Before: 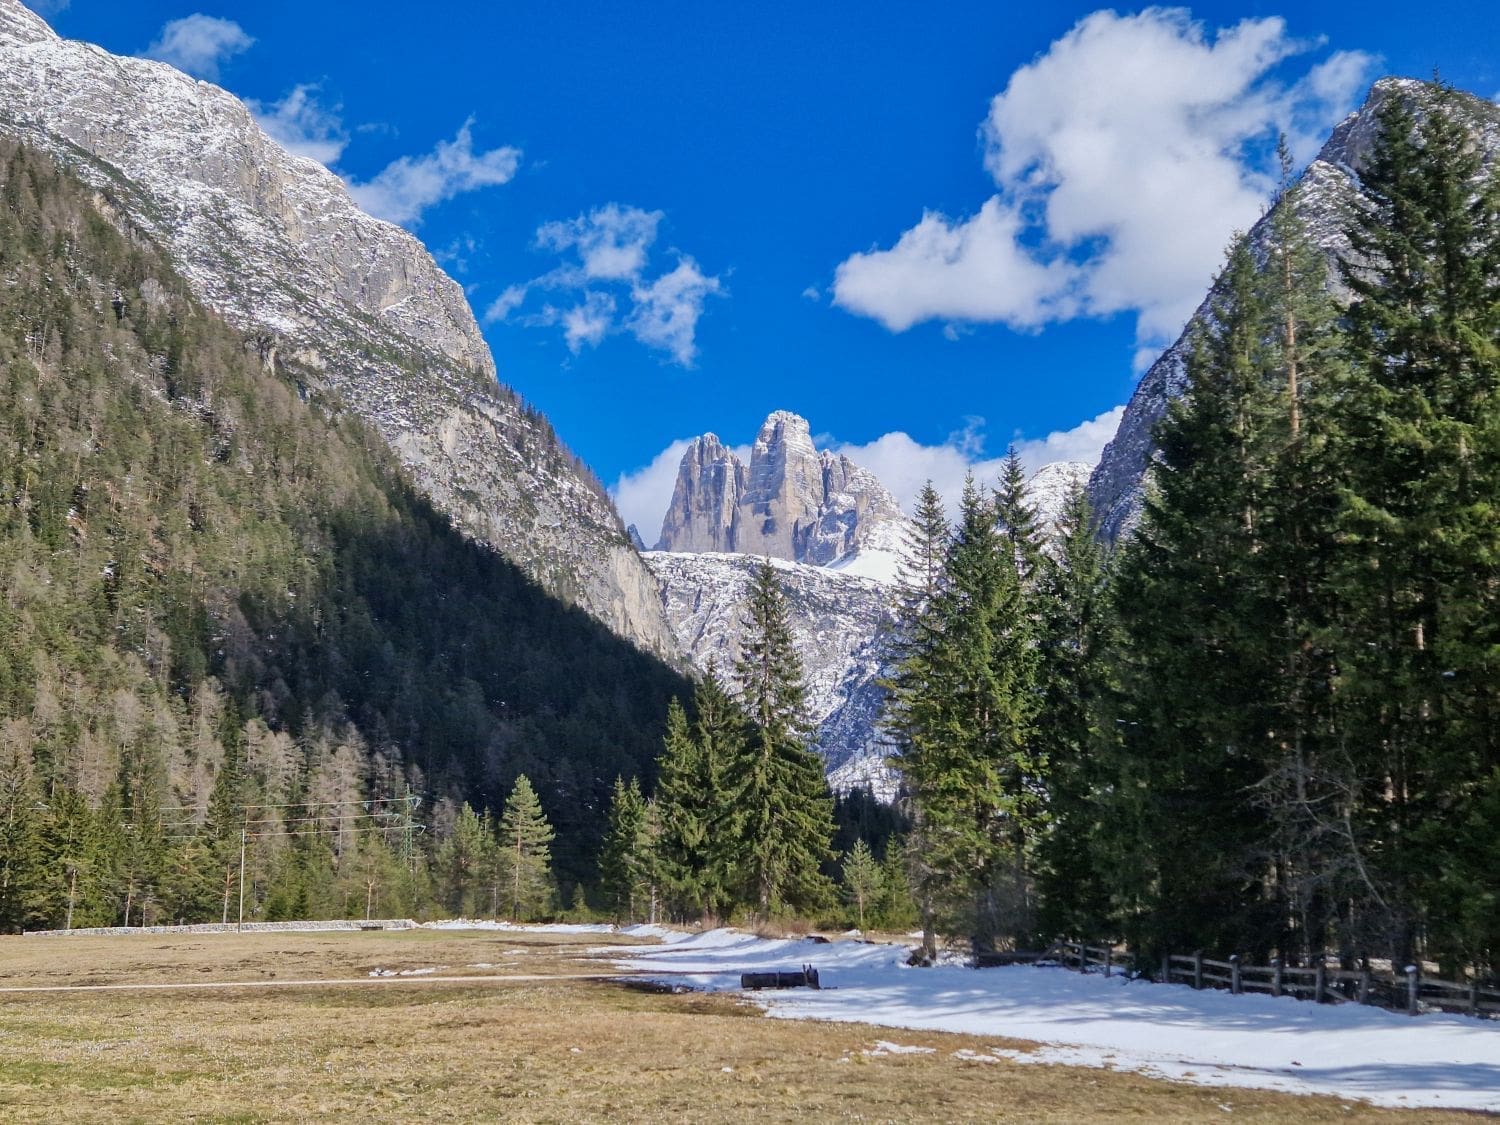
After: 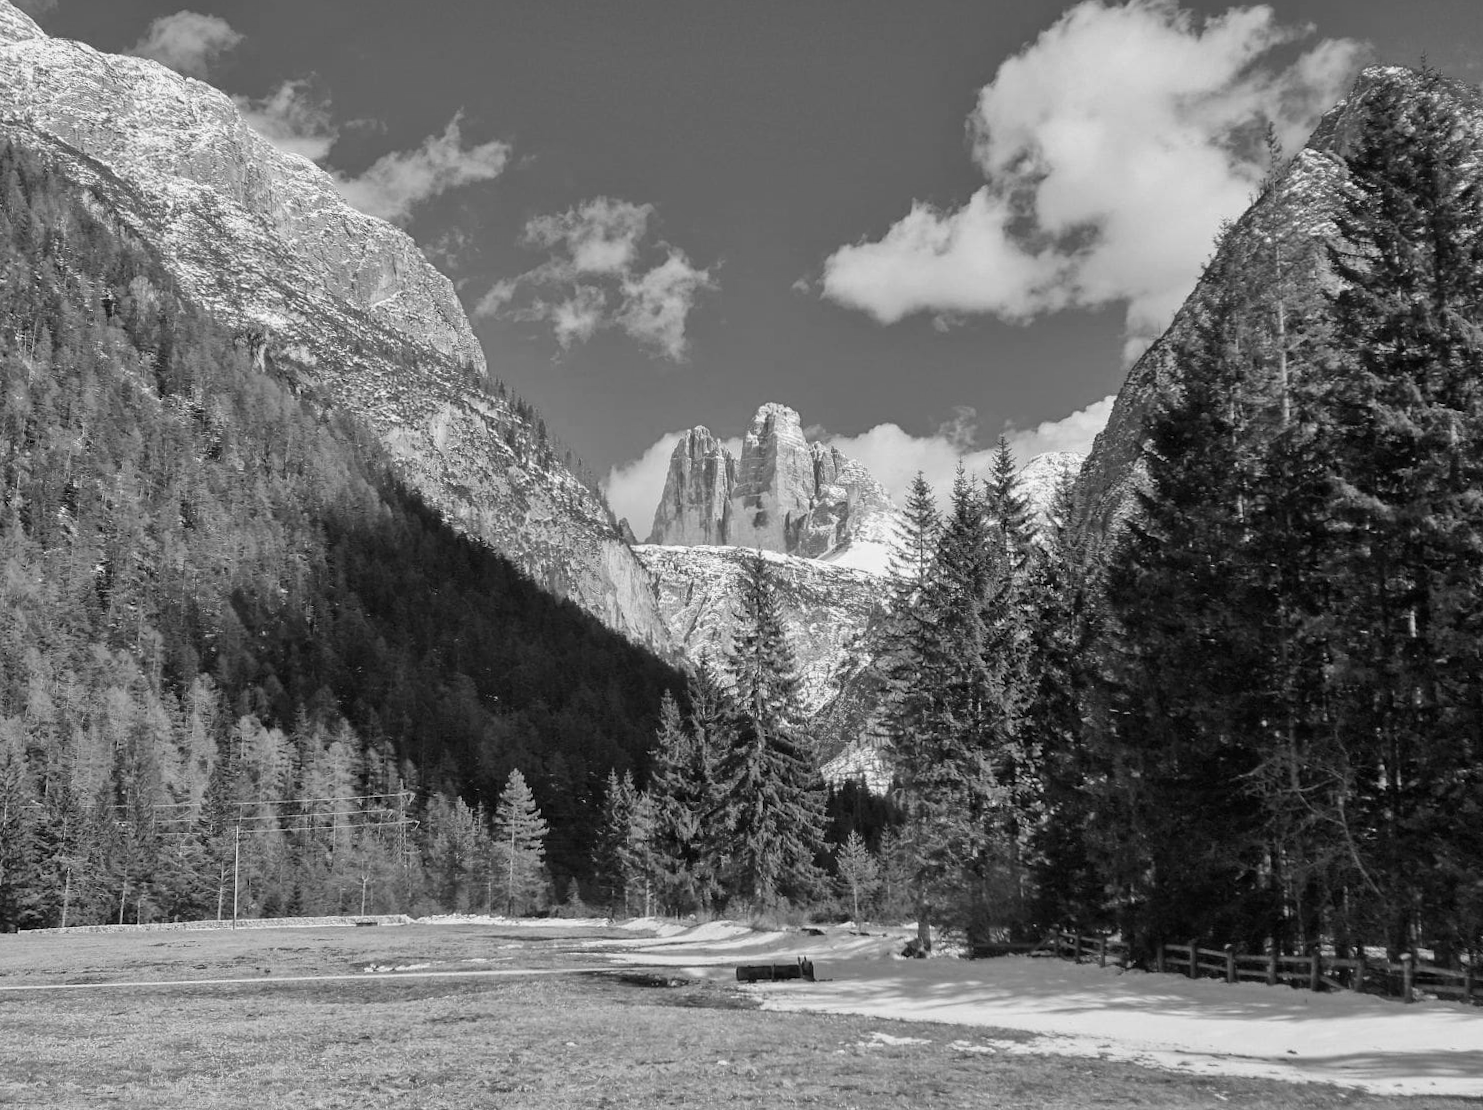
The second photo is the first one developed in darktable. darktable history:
rotate and perspective: rotation -0.45°, automatic cropping original format, crop left 0.008, crop right 0.992, crop top 0.012, crop bottom 0.988
monochrome: on, module defaults
